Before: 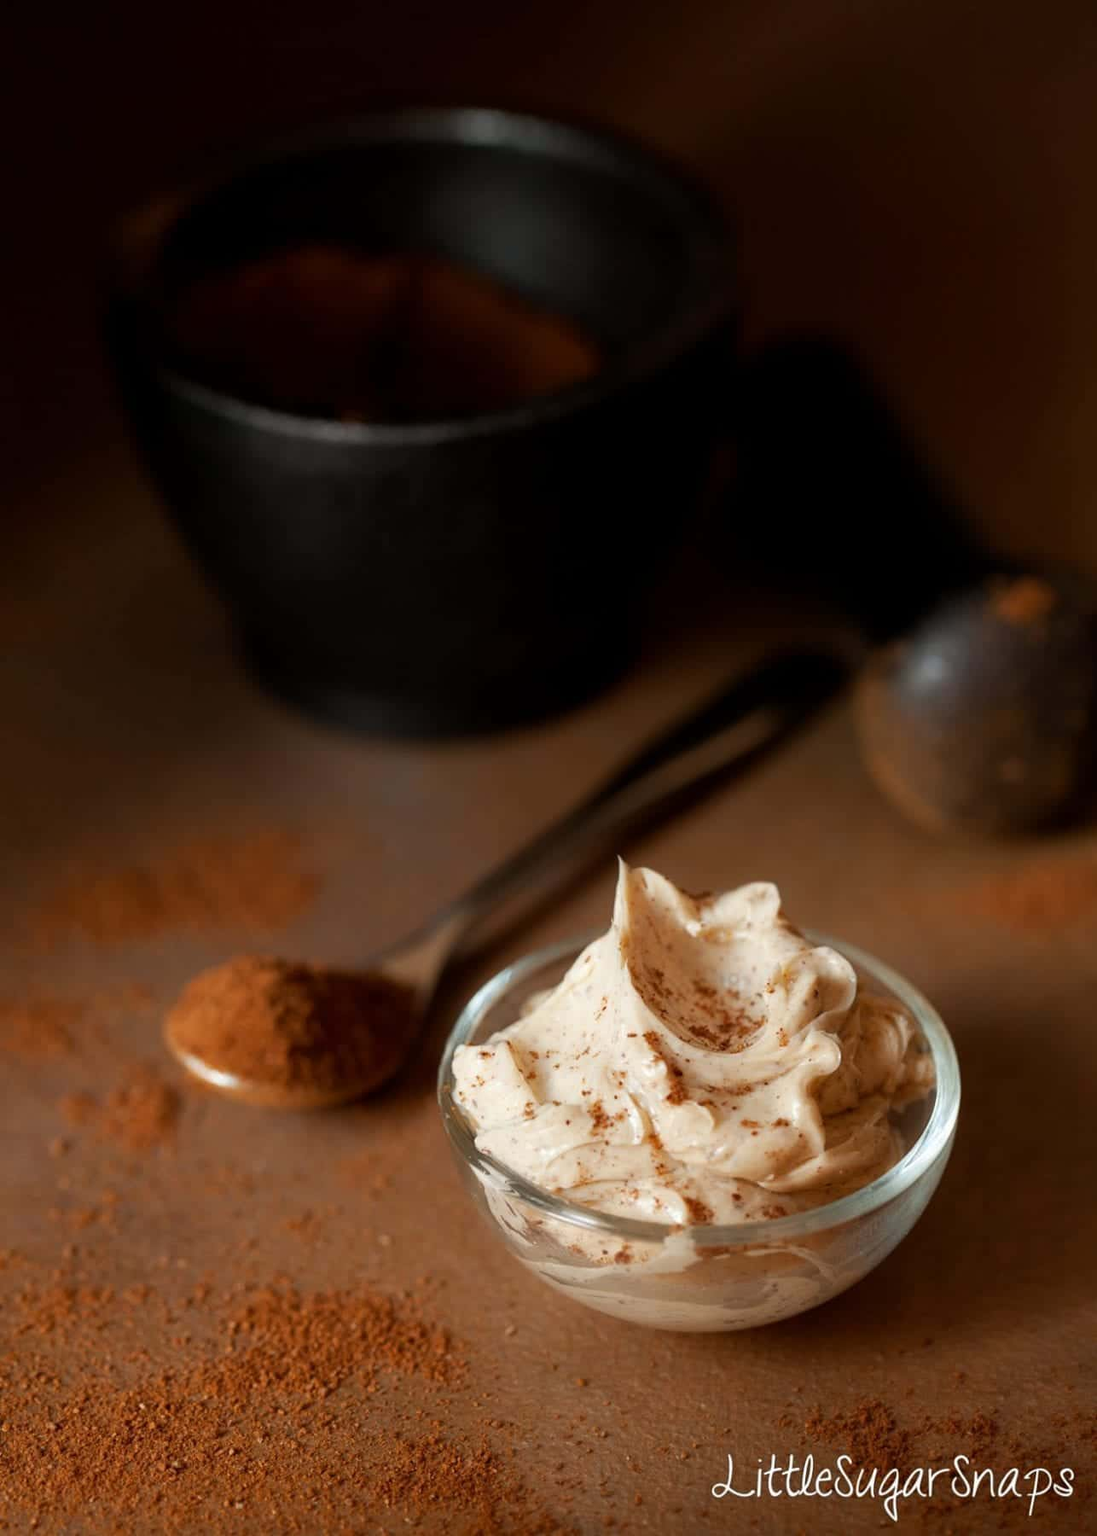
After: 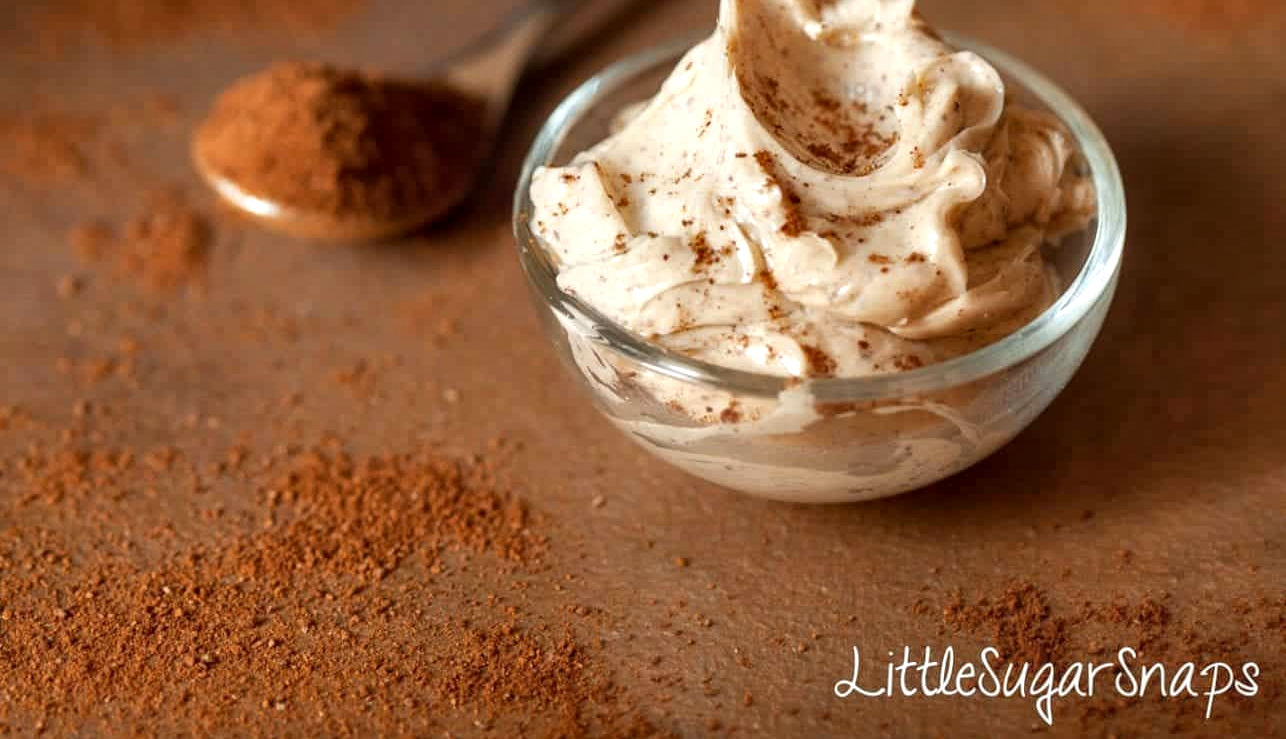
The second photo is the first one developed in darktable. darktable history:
exposure: exposure 0.289 EV, compensate highlight preservation false
shadows and highlights: low approximation 0.01, soften with gaussian
crop and rotate: top 58.822%, bottom 0.111%
local contrast: on, module defaults
